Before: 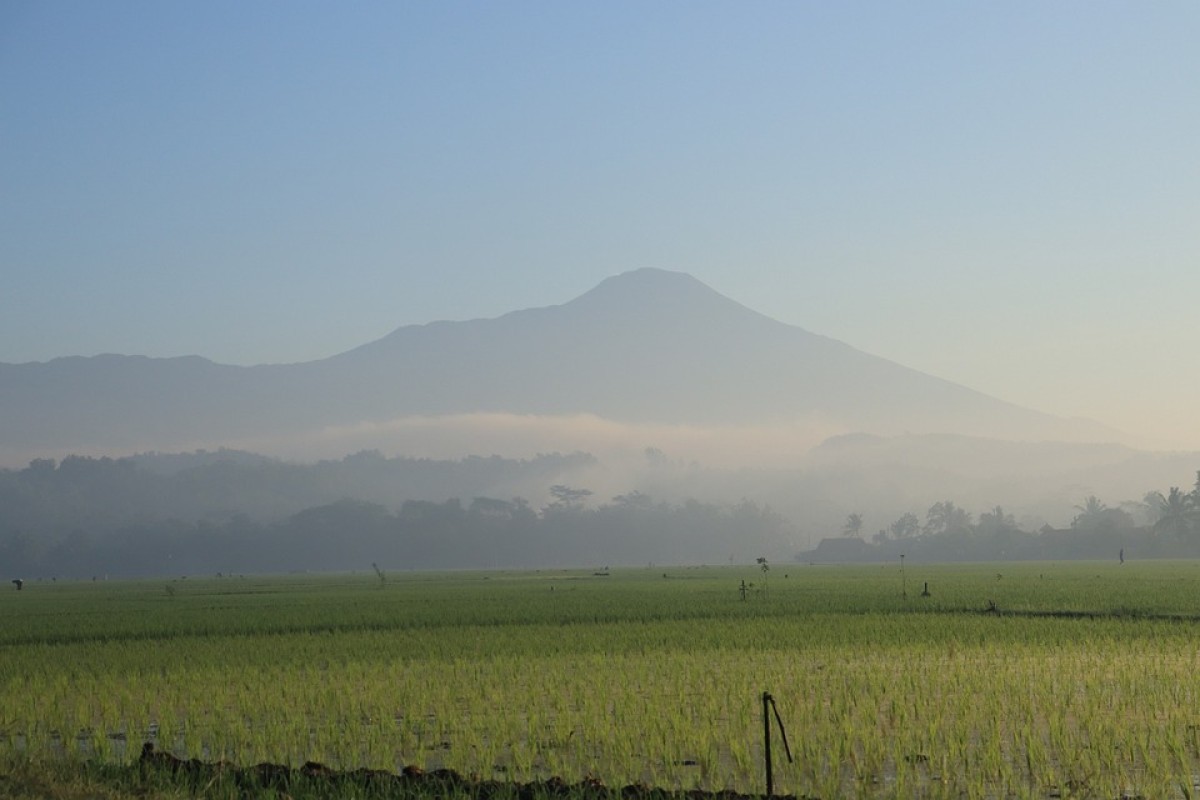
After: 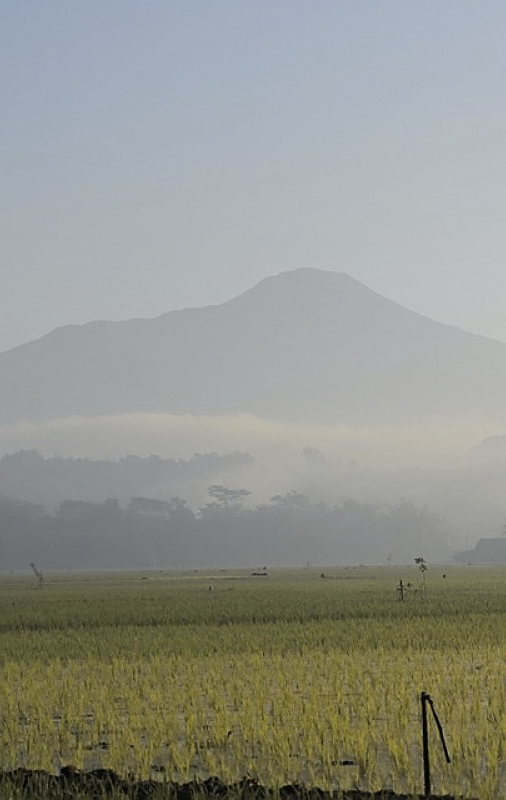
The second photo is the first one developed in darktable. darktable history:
sharpen: on, module defaults
tone curve: curves: ch0 [(0, 0.012) (0.036, 0.035) (0.274, 0.288) (0.504, 0.536) (0.844, 0.84) (1, 0.983)]; ch1 [(0, 0) (0.389, 0.403) (0.462, 0.486) (0.499, 0.498) (0.511, 0.502) (0.536, 0.547) (0.567, 0.588) (0.626, 0.645) (0.749, 0.781) (1, 1)]; ch2 [(0, 0) (0.457, 0.486) (0.5, 0.5) (0.56, 0.551) (0.615, 0.607) (0.704, 0.732) (1, 1)], color space Lab, independent channels, preserve colors none
crop: left 28.583%, right 29.231%
